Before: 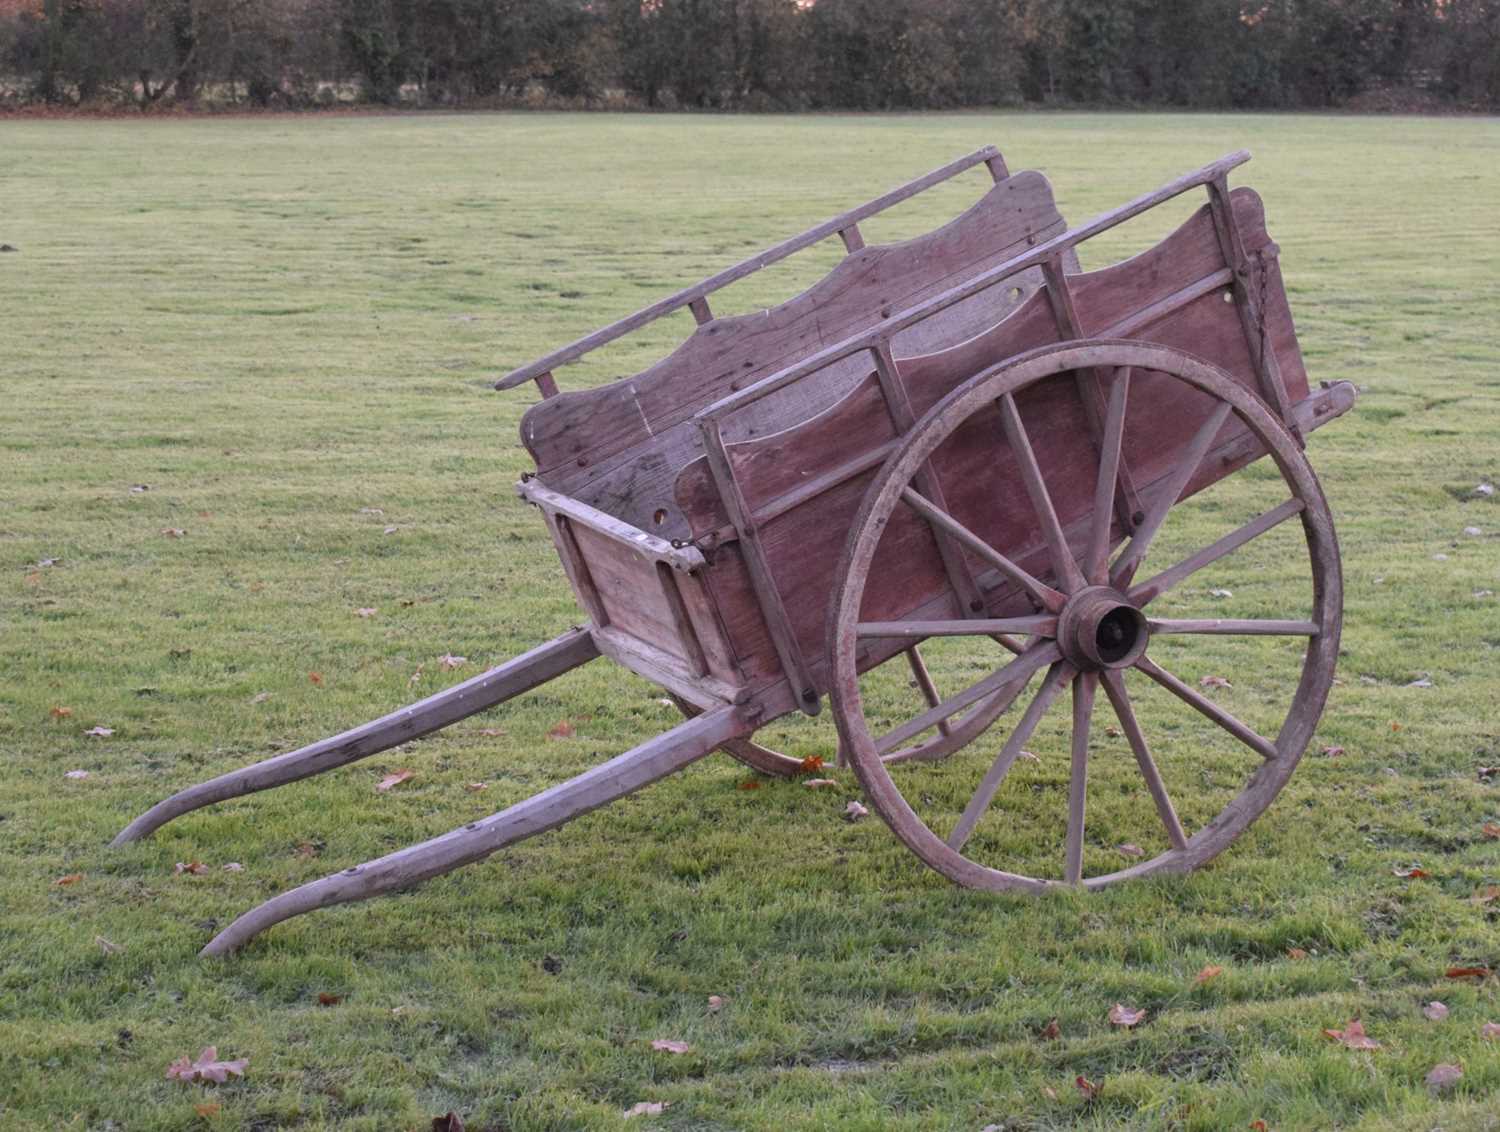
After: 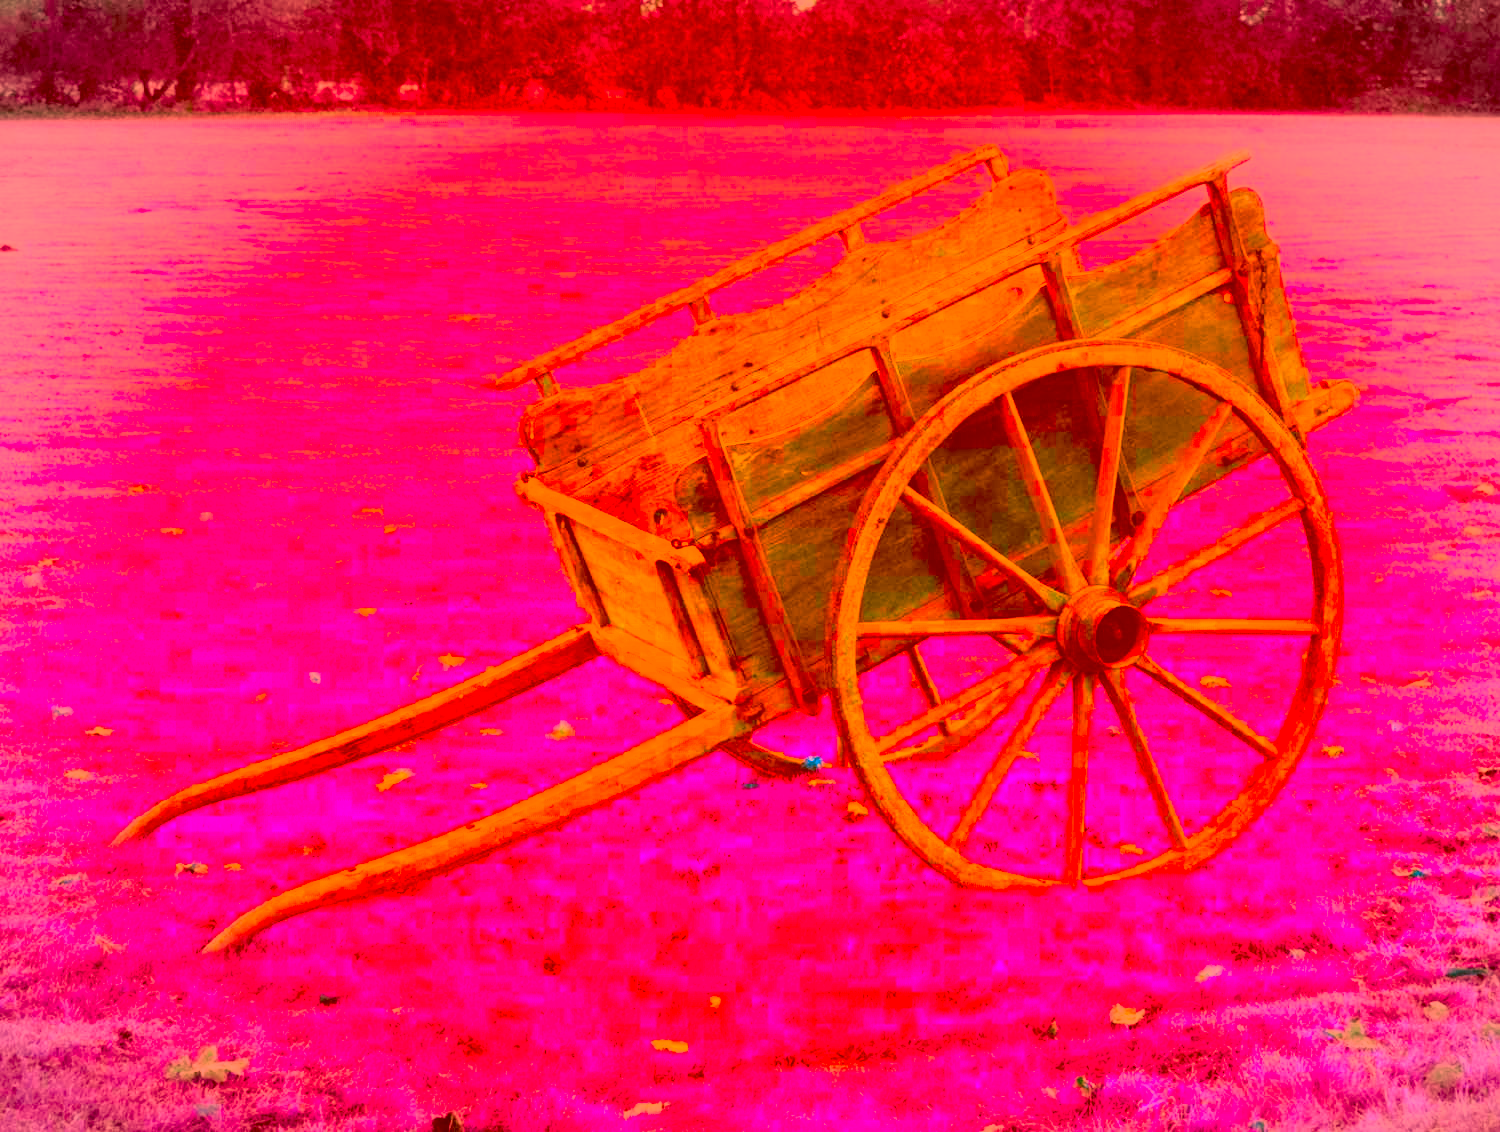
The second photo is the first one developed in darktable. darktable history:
vignetting: automatic ratio true
base curve: curves: ch0 [(0, 0) (0.026, 0.03) (0.109, 0.232) (0.351, 0.748) (0.669, 0.968) (1, 1)], preserve colors none
color correction: highlights a* -39.68, highlights b* -40, shadows a* -40, shadows b* -40, saturation -3
